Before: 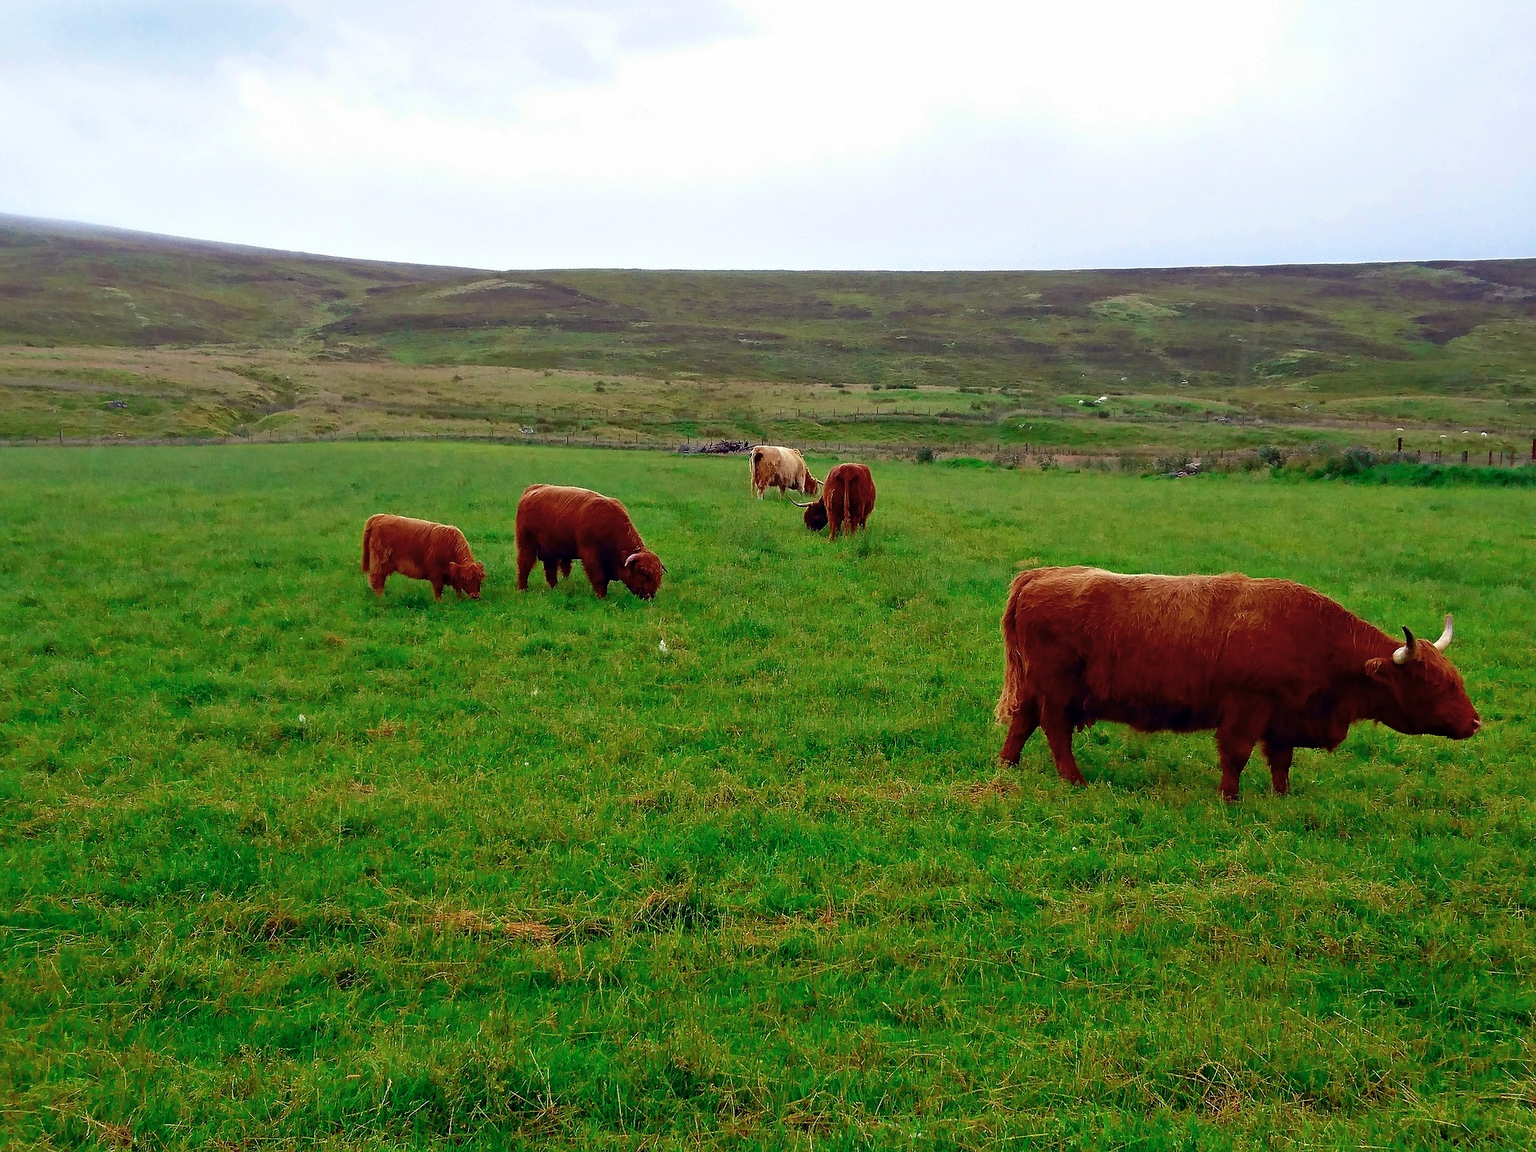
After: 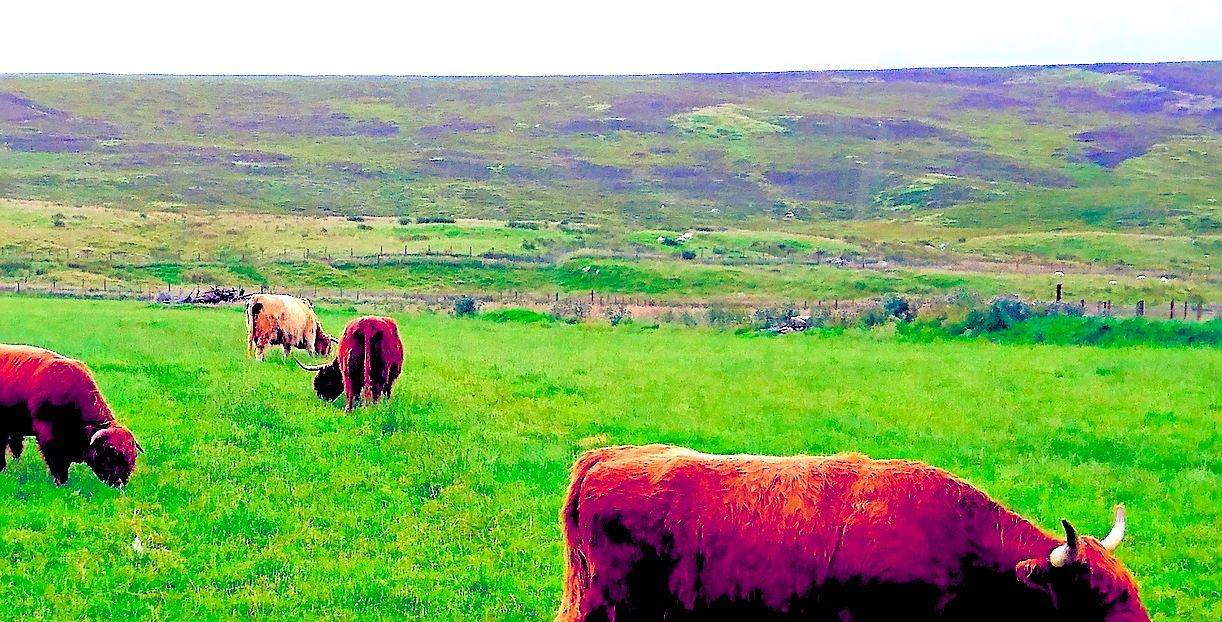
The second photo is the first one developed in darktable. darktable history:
crop: left 36.005%, top 18.293%, right 0.31%, bottom 38.444%
contrast brightness saturation: contrast -0.11
exposure: exposure 0.95 EV, compensate highlight preservation false
sharpen: on, module defaults
color balance rgb: shadows lift › luminance -41.13%, shadows lift › chroma 14.13%, shadows lift › hue 260°, power › luminance -3.76%, power › chroma 0.56%, power › hue 40.37°, highlights gain › luminance 16.81%, highlights gain › chroma 2.94%, highlights gain › hue 260°, global offset › luminance -0.29%, global offset › chroma 0.31%, global offset › hue 260°, perceptual saturation grading › global saturation 20%, perceptual saturation grading › highlights -13.92%, perceptual saturation grading › shadows 50%
levels: levels [0.093, 0.434, 0.988]
